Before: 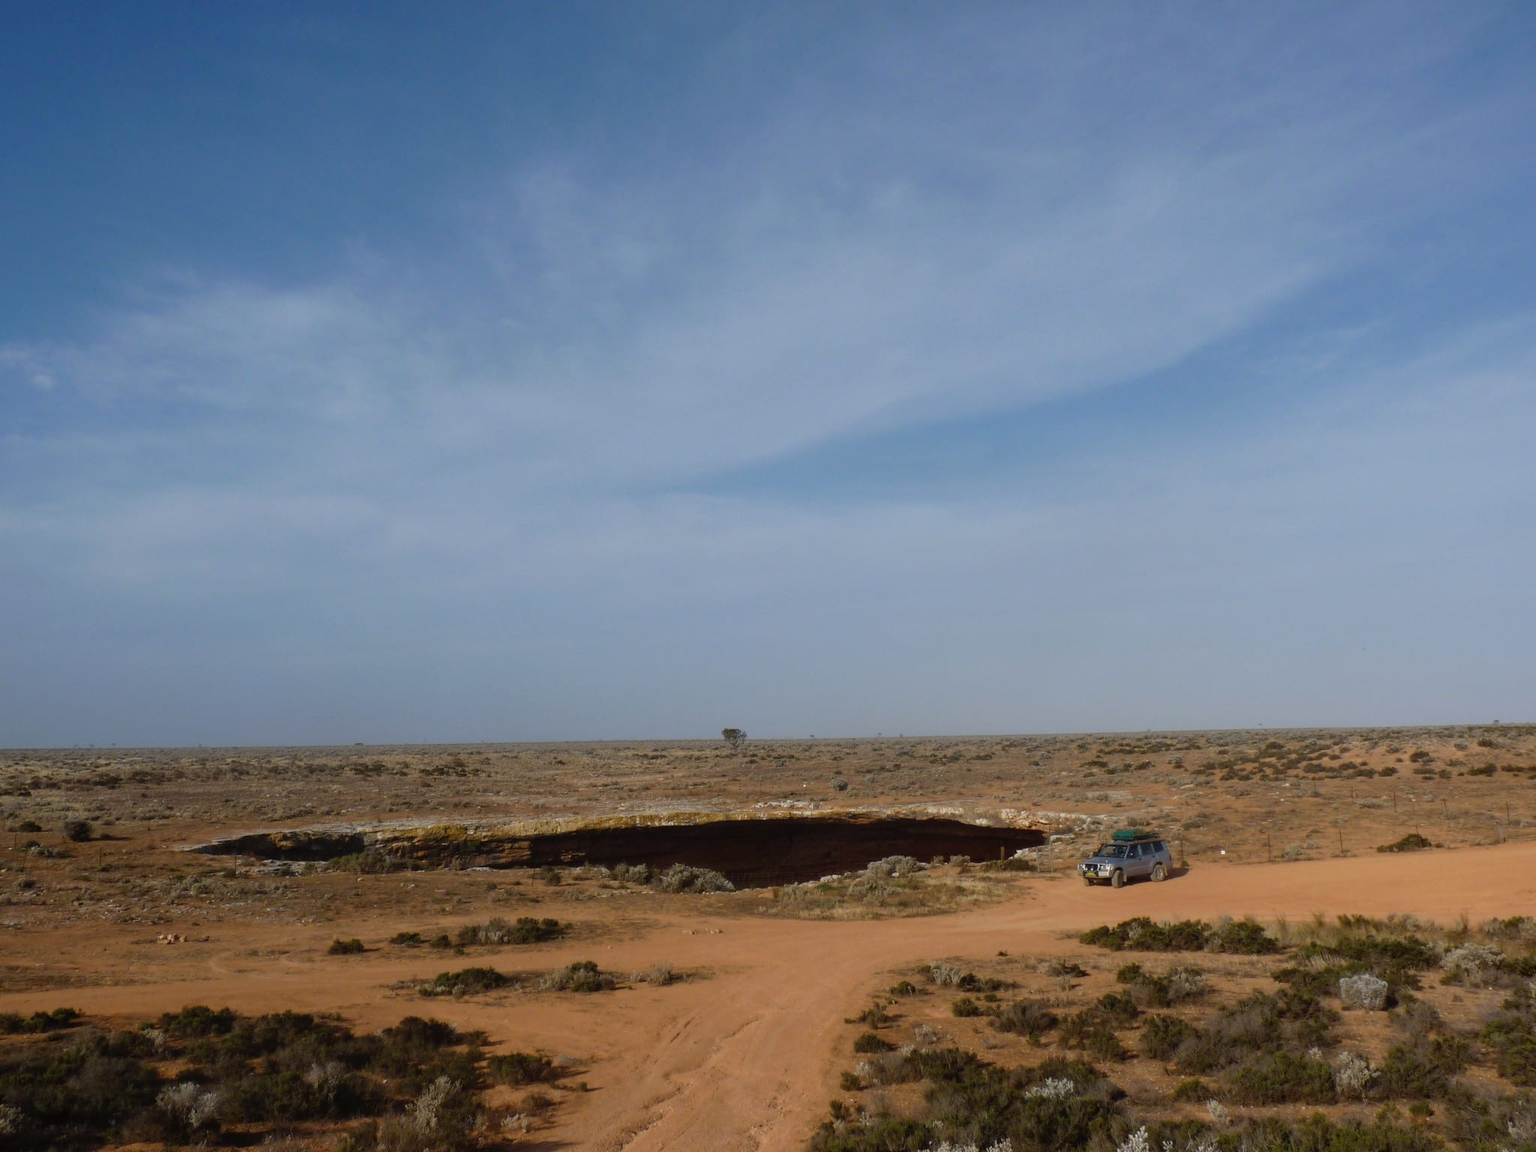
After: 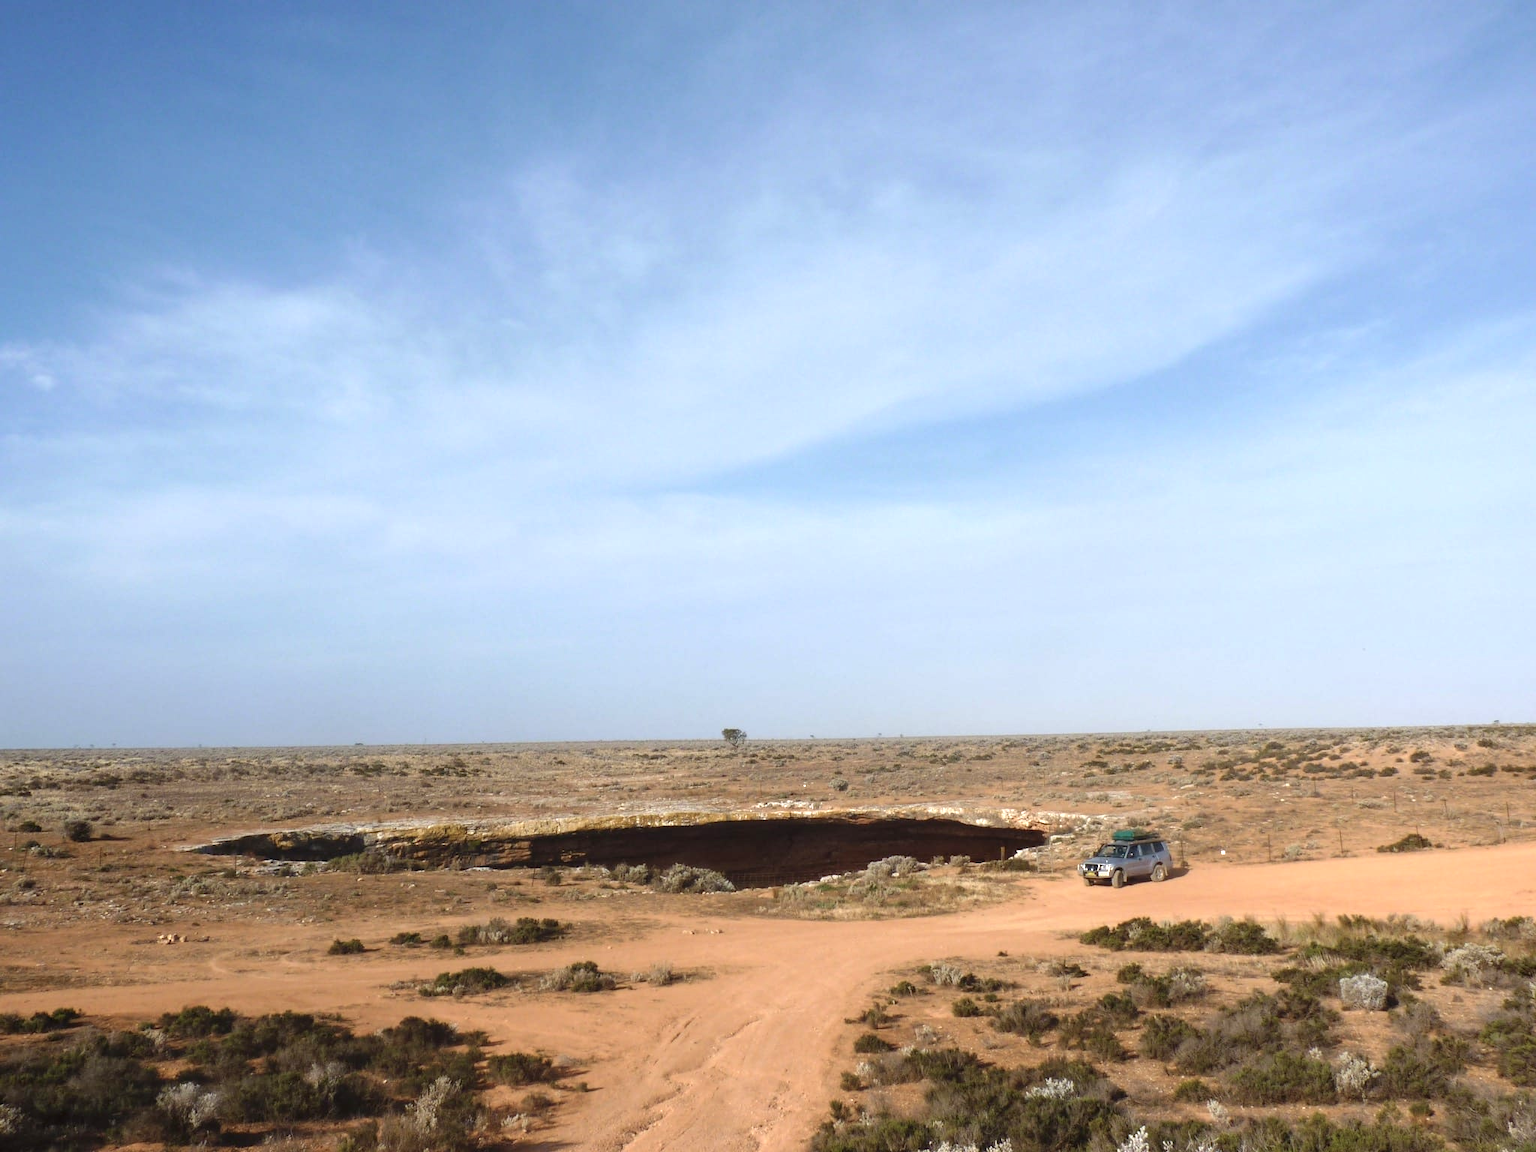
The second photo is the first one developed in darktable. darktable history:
exposure: black level correction 0, exposure 1.197 EV, compensate highlight preservation false
contrast brightness saturation: saturation -0.06
color calibration: illuminant same as pipeline (D50), adaptation none (bypass), x 0.331, y 0.334, temperature 5021.73 K, gamut compression 3
